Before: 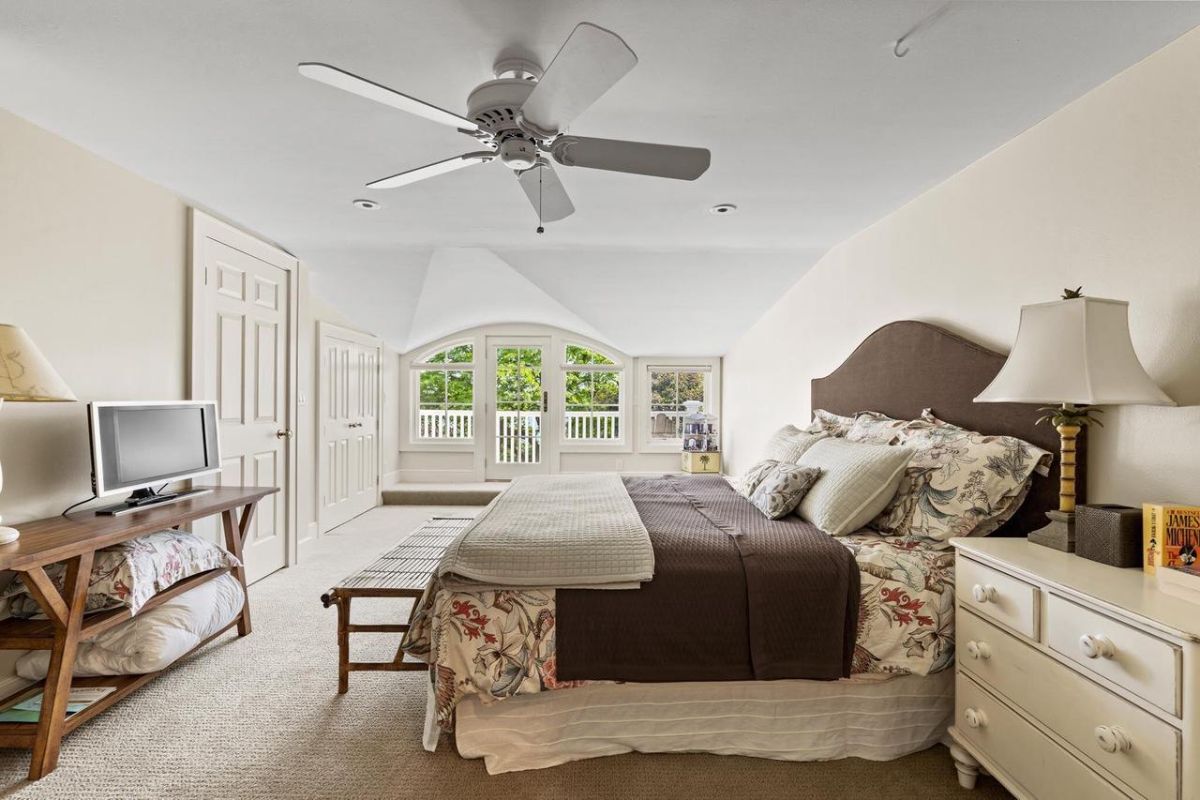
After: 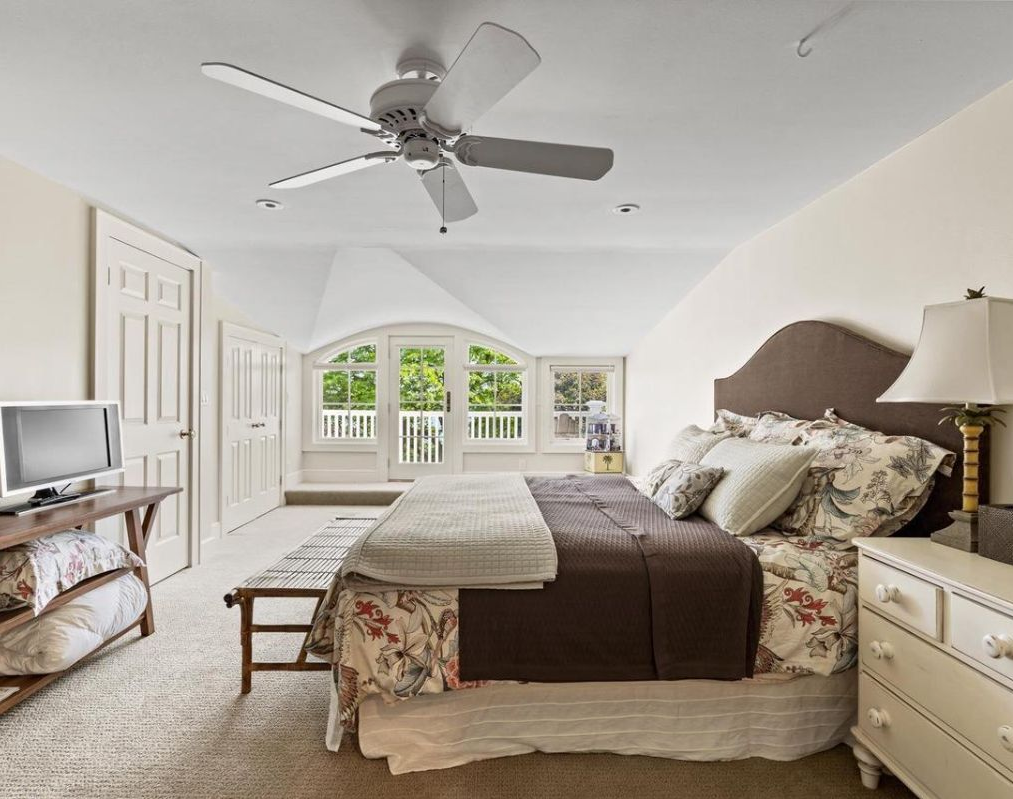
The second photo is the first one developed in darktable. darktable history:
tone equalizer: on, module defaults
crop: left 8.088%, right 7.435%
